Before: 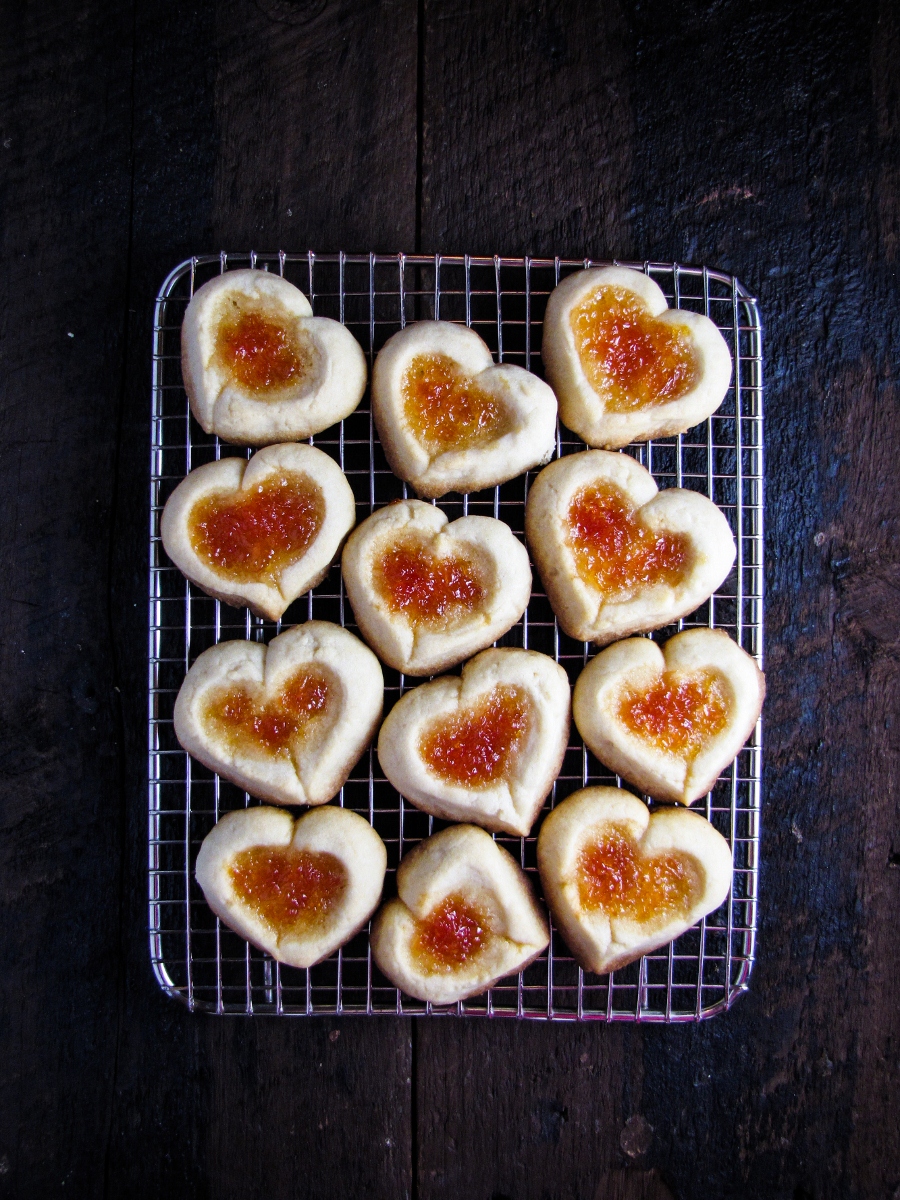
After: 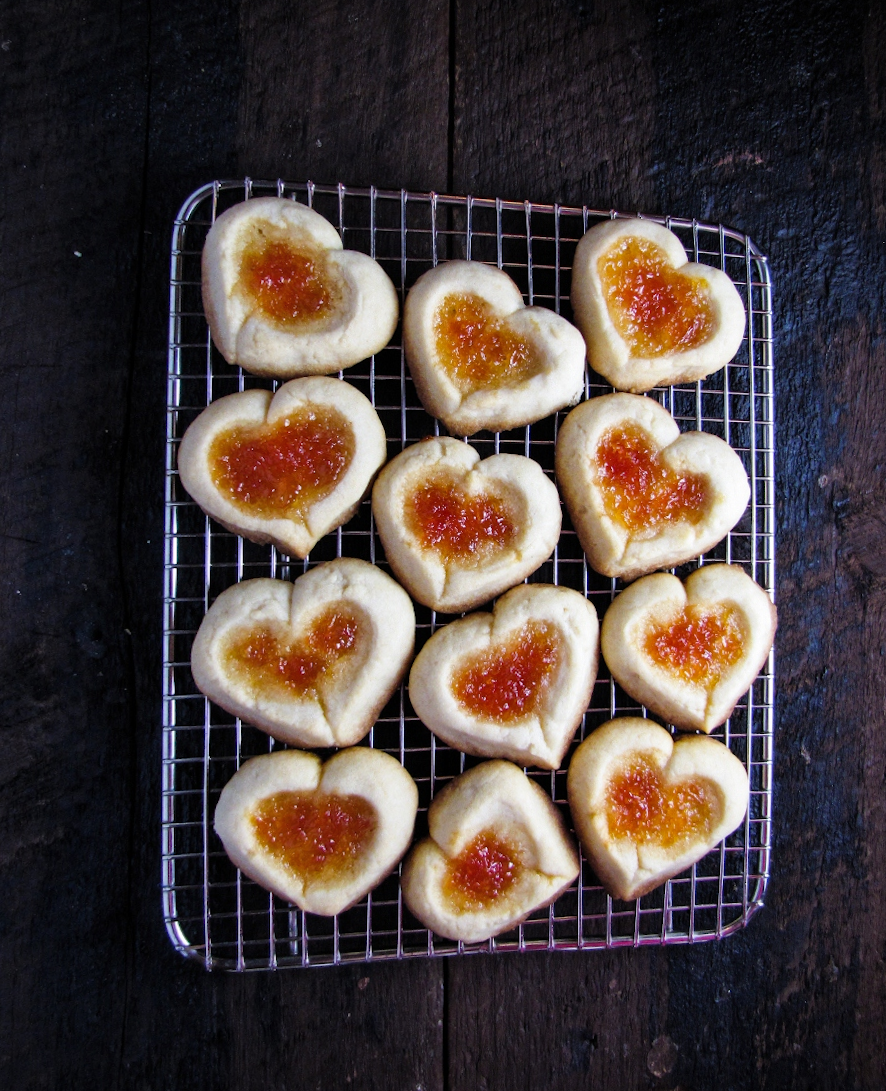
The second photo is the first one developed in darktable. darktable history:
shadows and highlights: shadows 25, highlights -25
rotate and perspective: rotation -0.013°, lens shift (vertical) -0.027, lens shift (horizontal) 0.178, crop left 0.016, crop right 0.989, crop top 0.082, crop bottom 0.918
